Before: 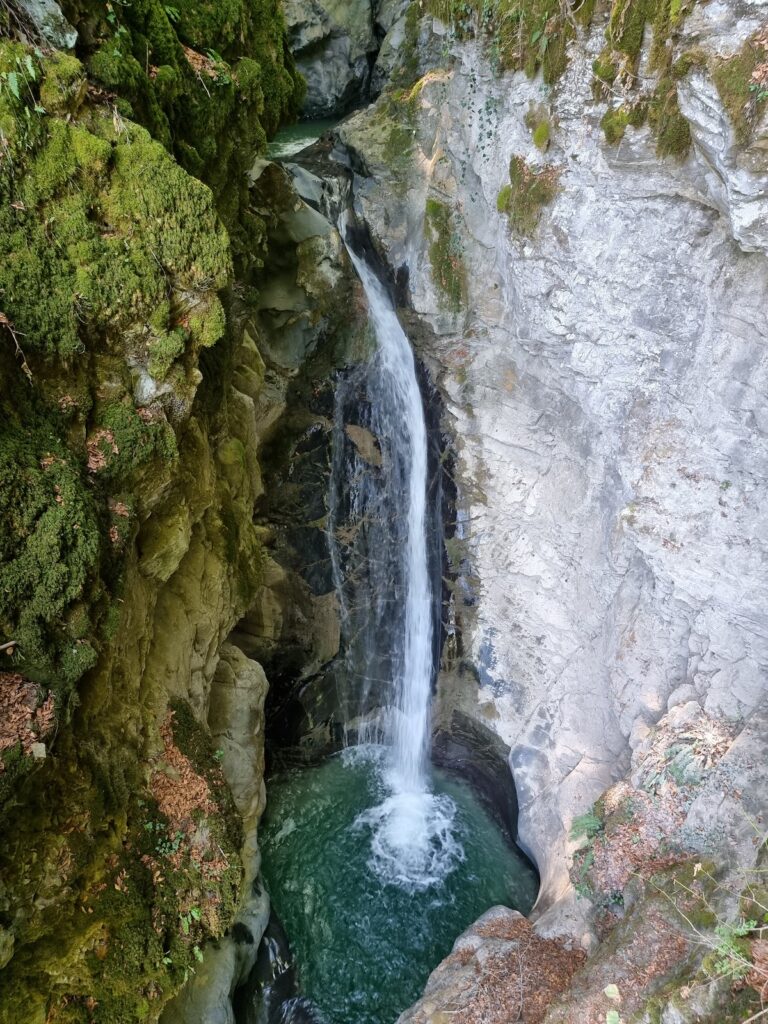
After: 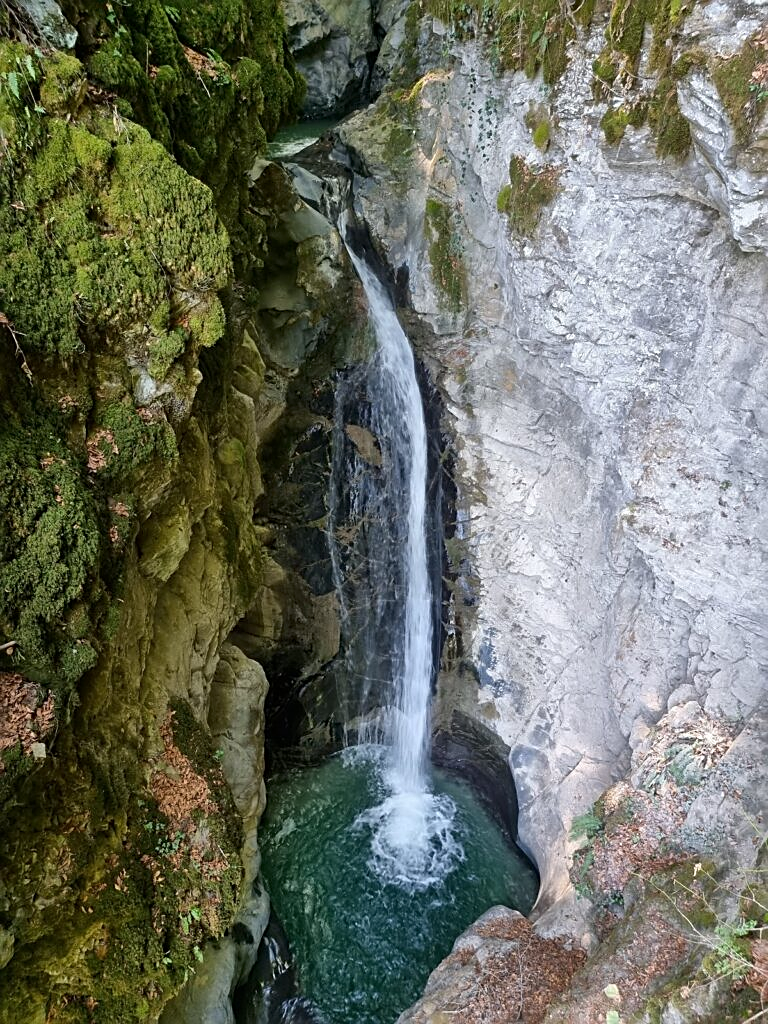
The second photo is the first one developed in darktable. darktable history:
sharpen: on, module defaults
contrast brightness saturation: contrast 0.028, brightness -0.045
shadows and highlights: shadows 32.4, highlights -31.6, highlights color adjustment 0.319%, soften with gaussian
